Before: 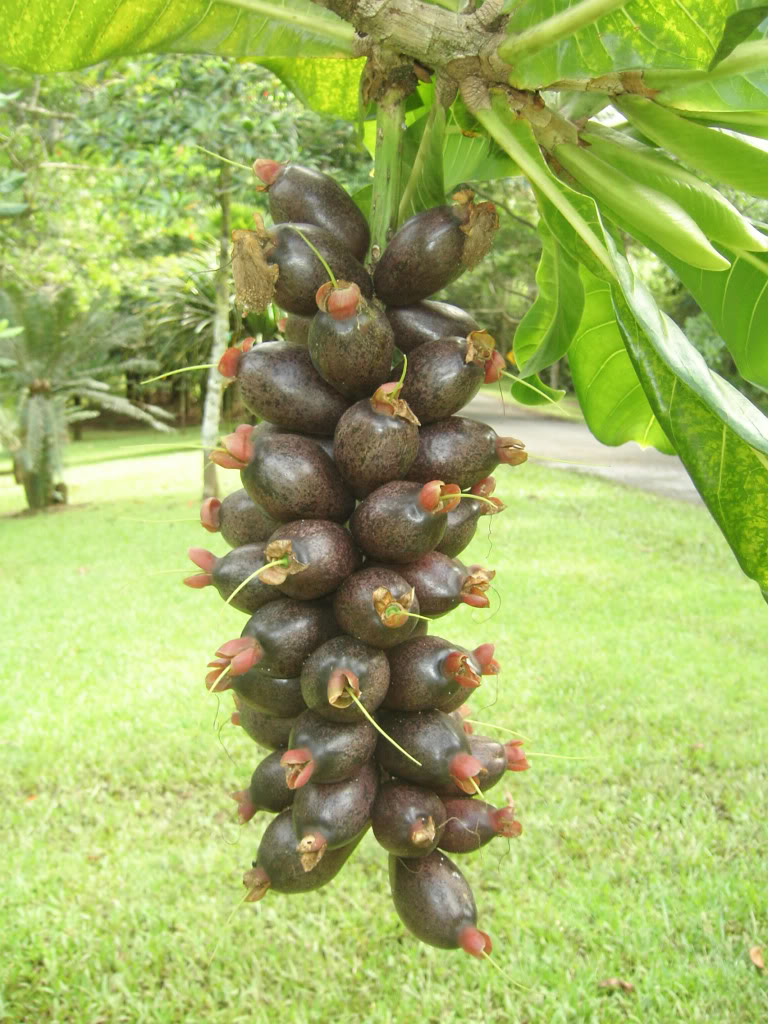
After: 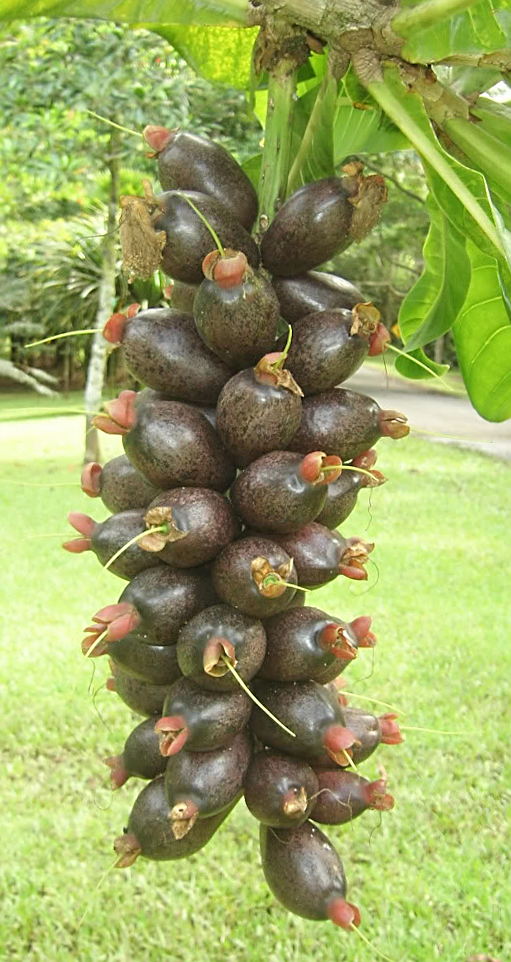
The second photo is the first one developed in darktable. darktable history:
crop and rotate: left 15.546%, right 17.787%
sharpen: on, module defaults
rotate and perspective: rotation 1.57°, crop left 0.018, crop right 0.982, crop top 0.039, crop bottom 0.961
